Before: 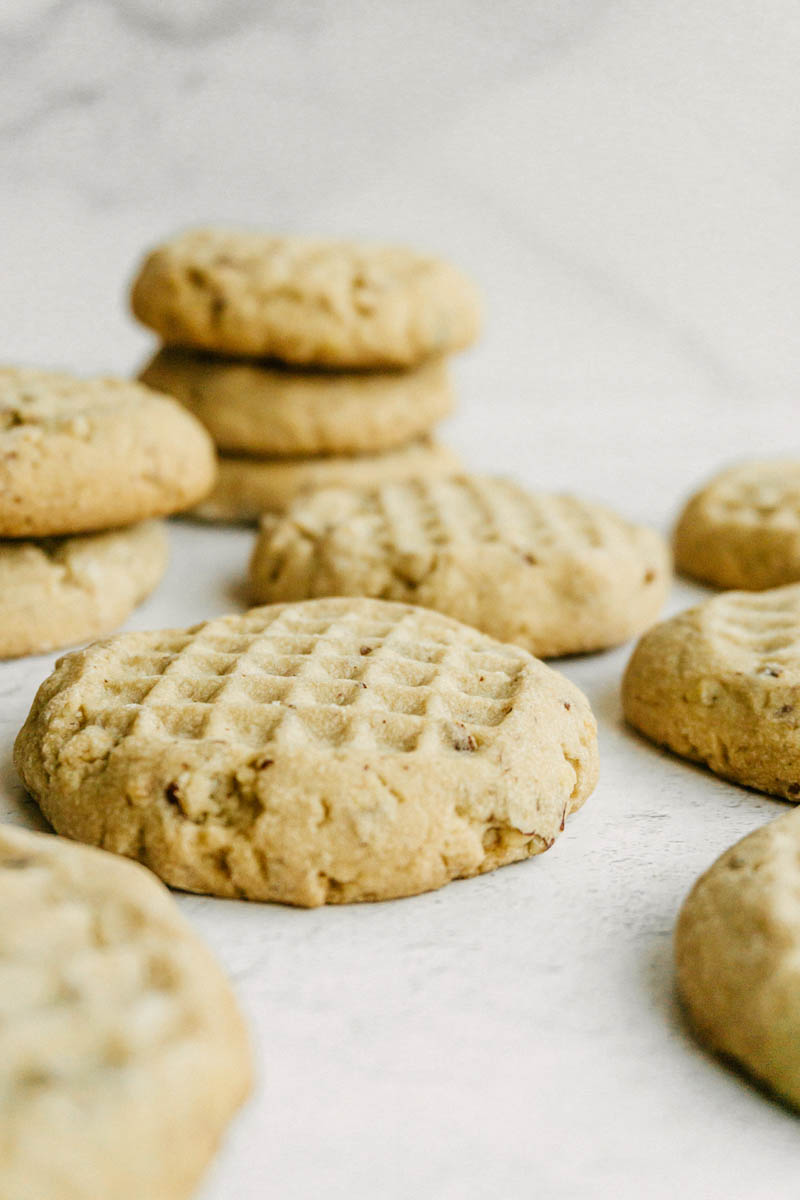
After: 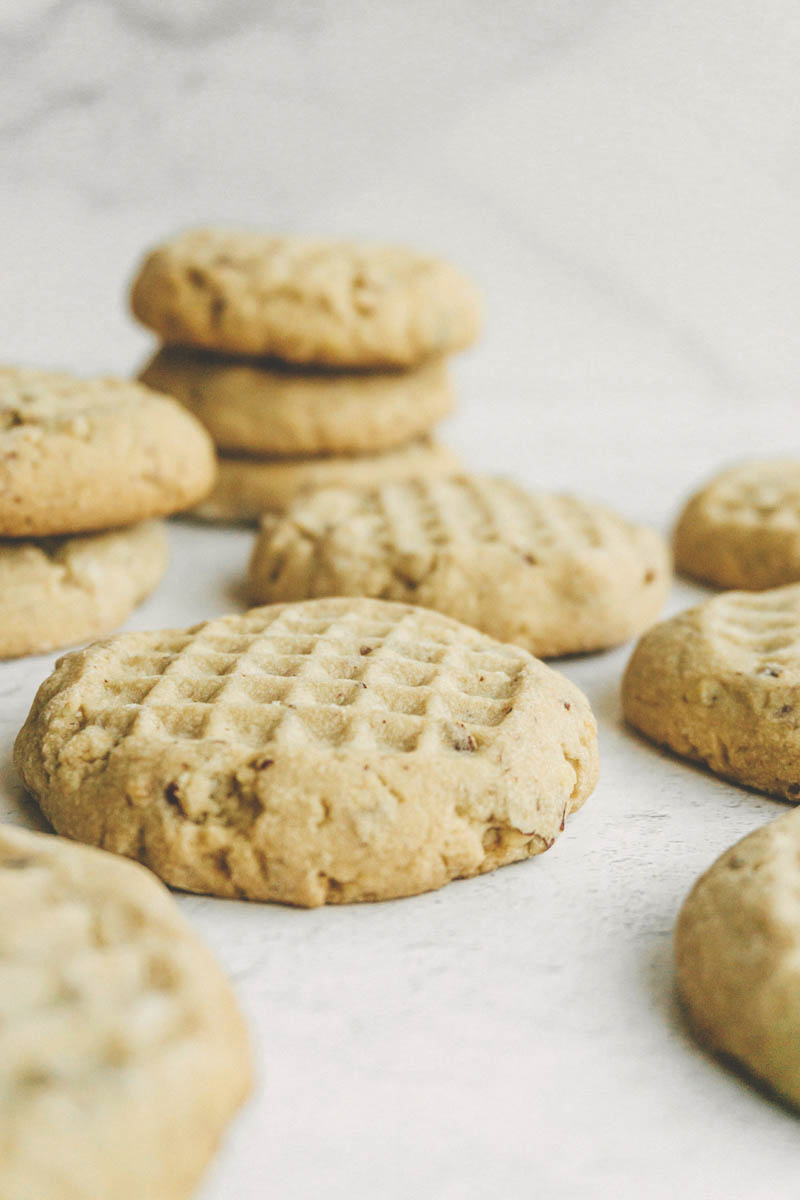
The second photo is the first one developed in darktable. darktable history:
exposure: black level correction -0.03, compensate highlight preservation false
